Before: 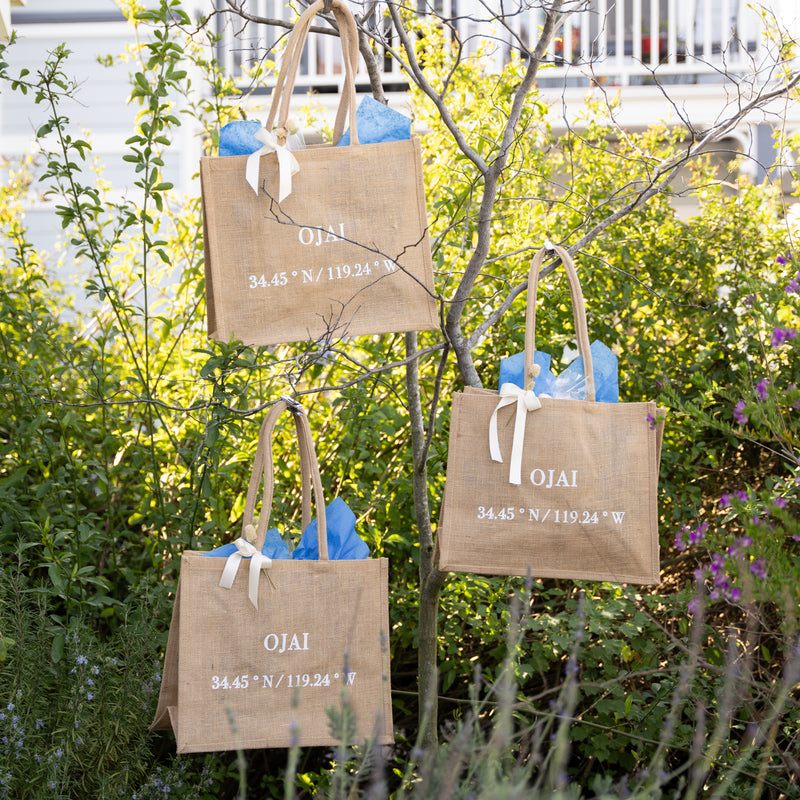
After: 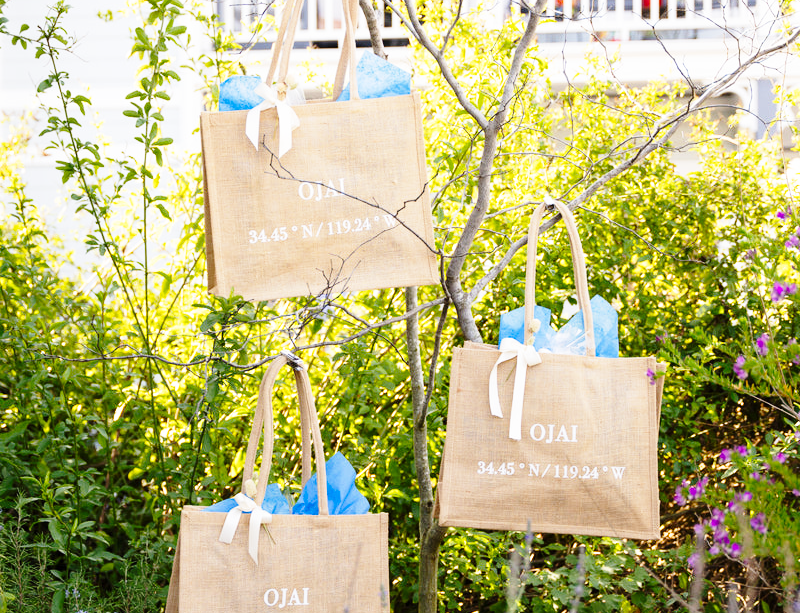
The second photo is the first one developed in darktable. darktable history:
crop: top 5.667%, bottom 17.637%
base curve: curves: ch0 [(0, 0) (0.028, 0.03) (0.121, 0.232) (0.46, 0.748) (0.859, 0.968) (1, 1)], preserve colors none
color balance rgb: linear chroma grading › shadows 19.44%, linear chroma grading › highlights 3.42%, linear chroma grading › mid-tones 10.16%
